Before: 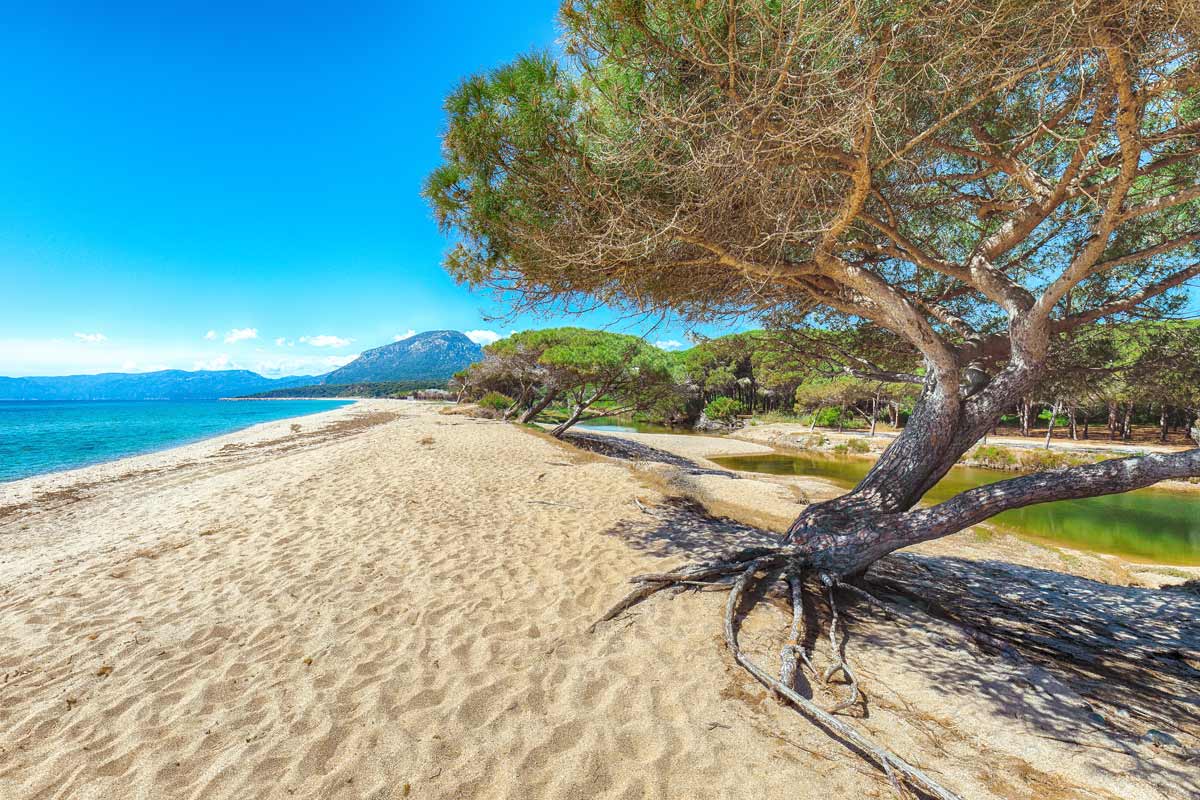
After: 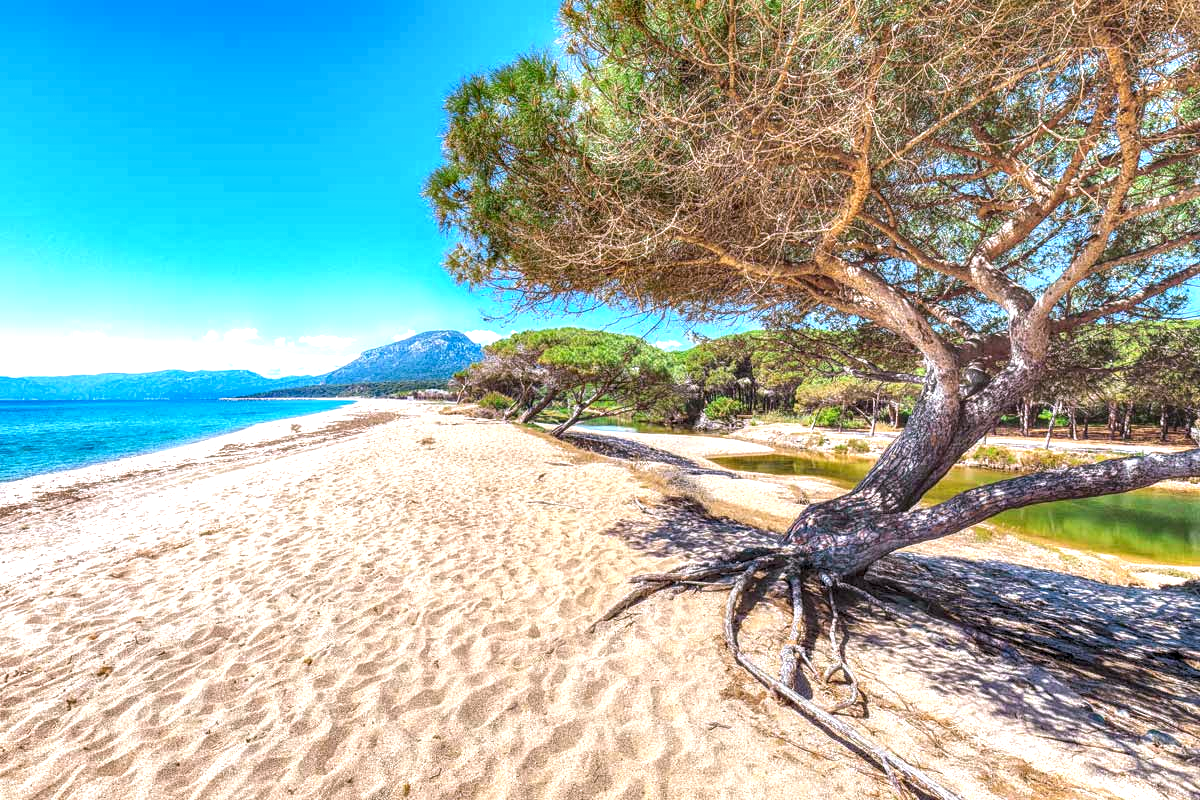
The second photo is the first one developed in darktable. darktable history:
exposure: exposure 0.493 EV, compensate highlight preservation false
local contrast: highlights 61%, detail 143%, midtone range 0.428
white balance: red 1.05, blue 1.072
